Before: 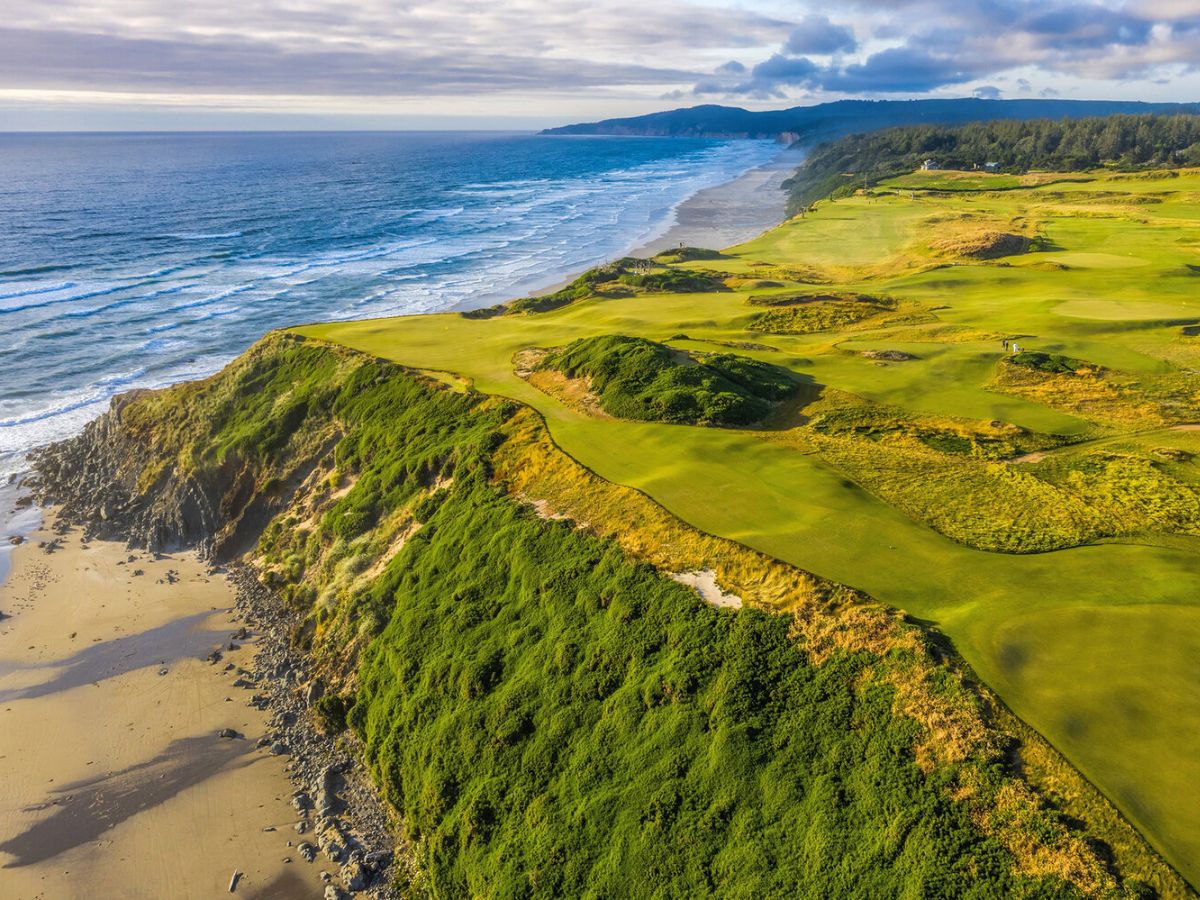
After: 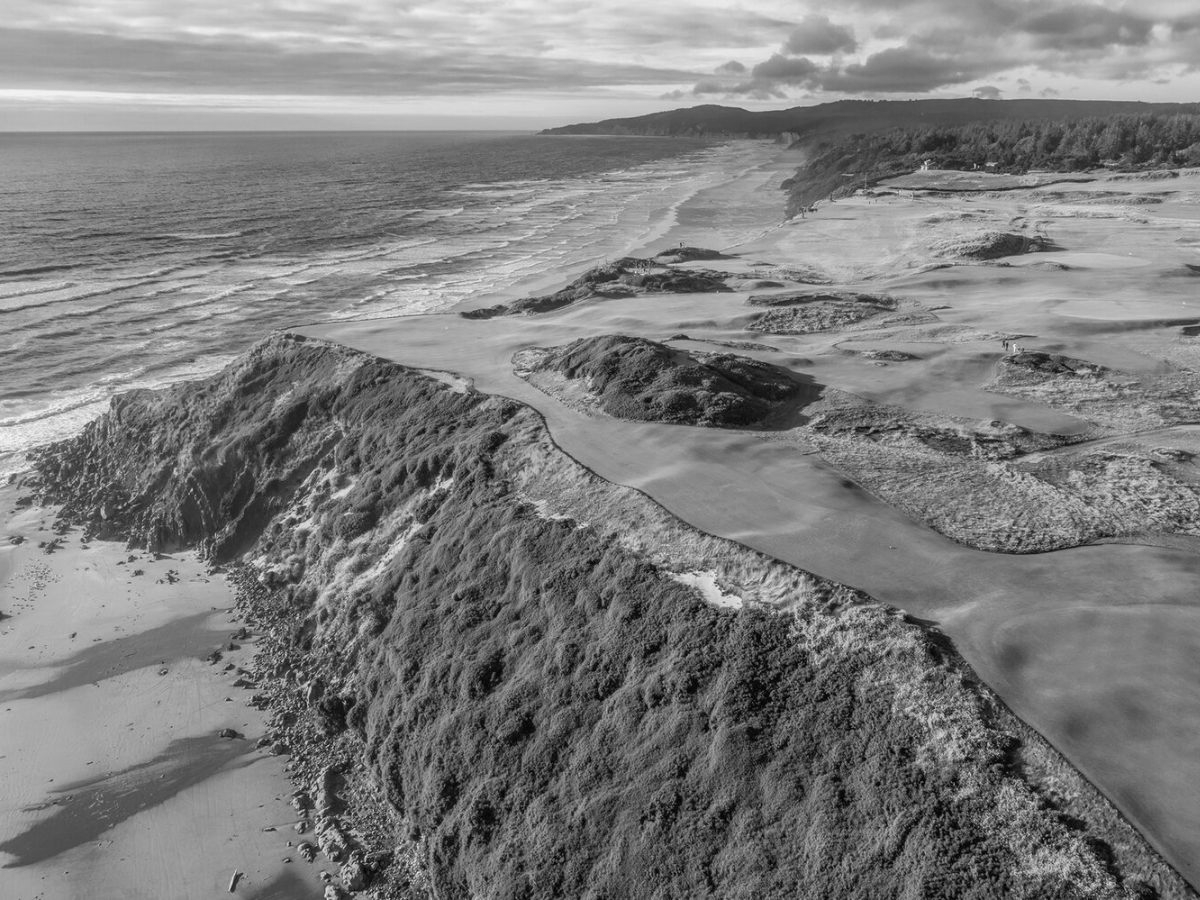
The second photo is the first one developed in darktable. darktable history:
color correction: highlights a* 21.16, highlights b* 19.61
monochrome: a 73.58, b 64.21
